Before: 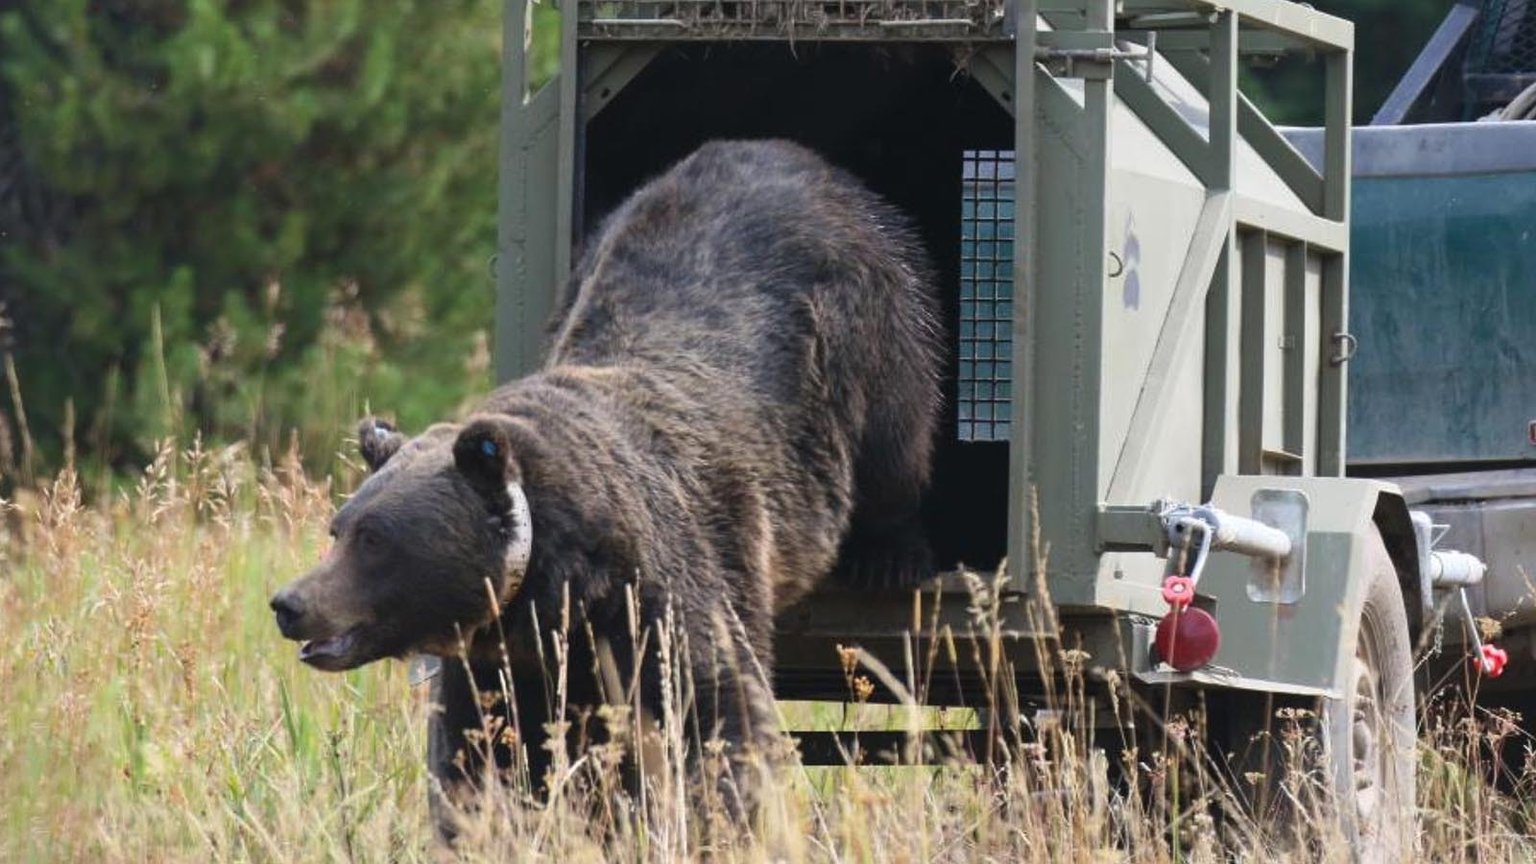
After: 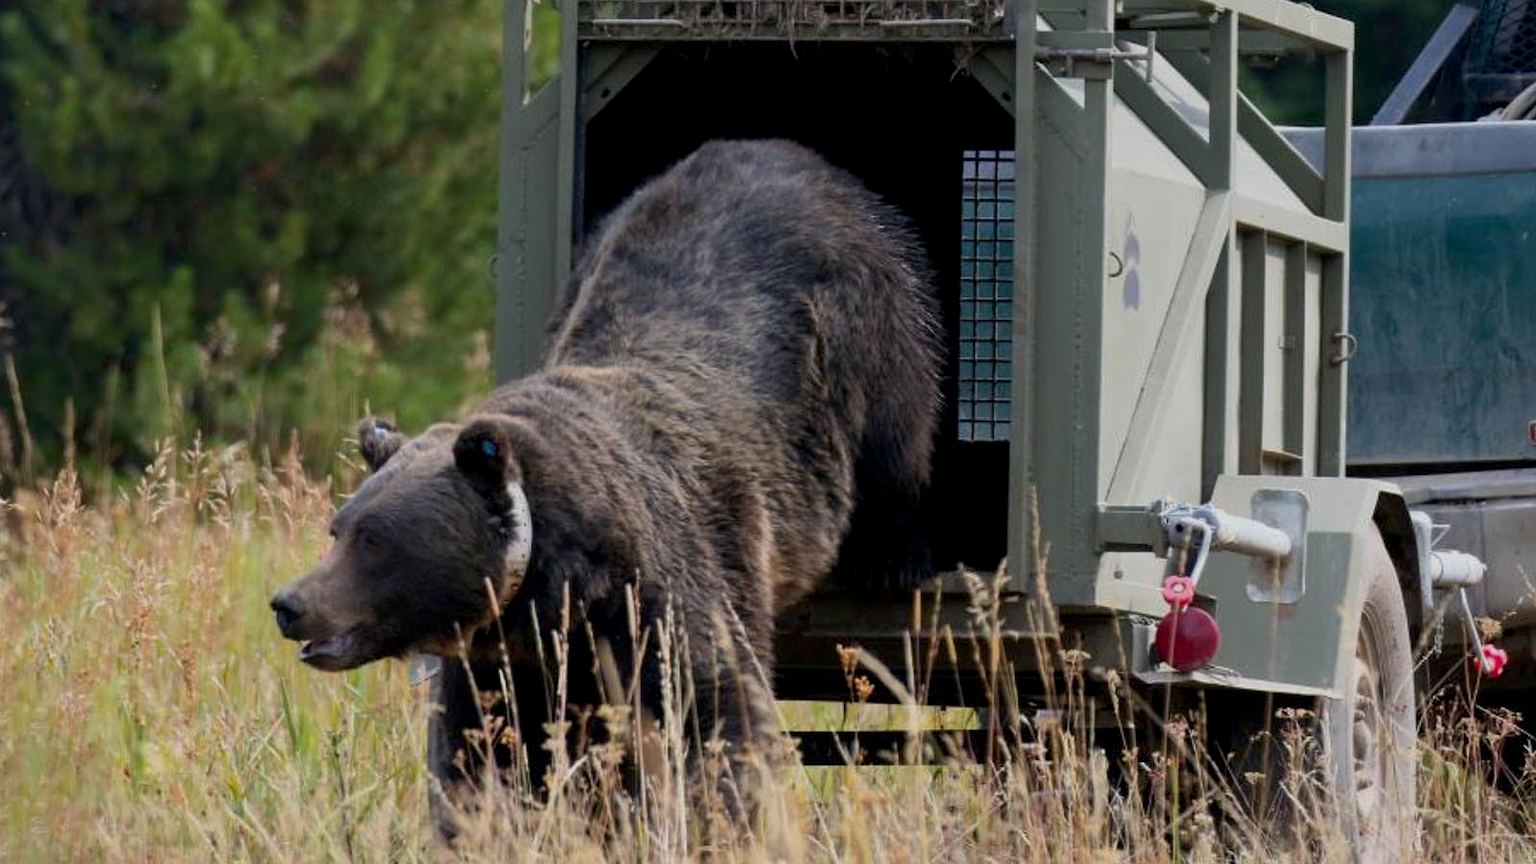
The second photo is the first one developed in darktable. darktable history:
exposure: black level correction 0.011, exposure -0.472 EV, compensate highlight preservation false
color zones: curves: ch1 [(0.235, 0.558) (0.75, 0.5)]; ch2 [(0.25, 0.462) (0.749, 0.457)]
